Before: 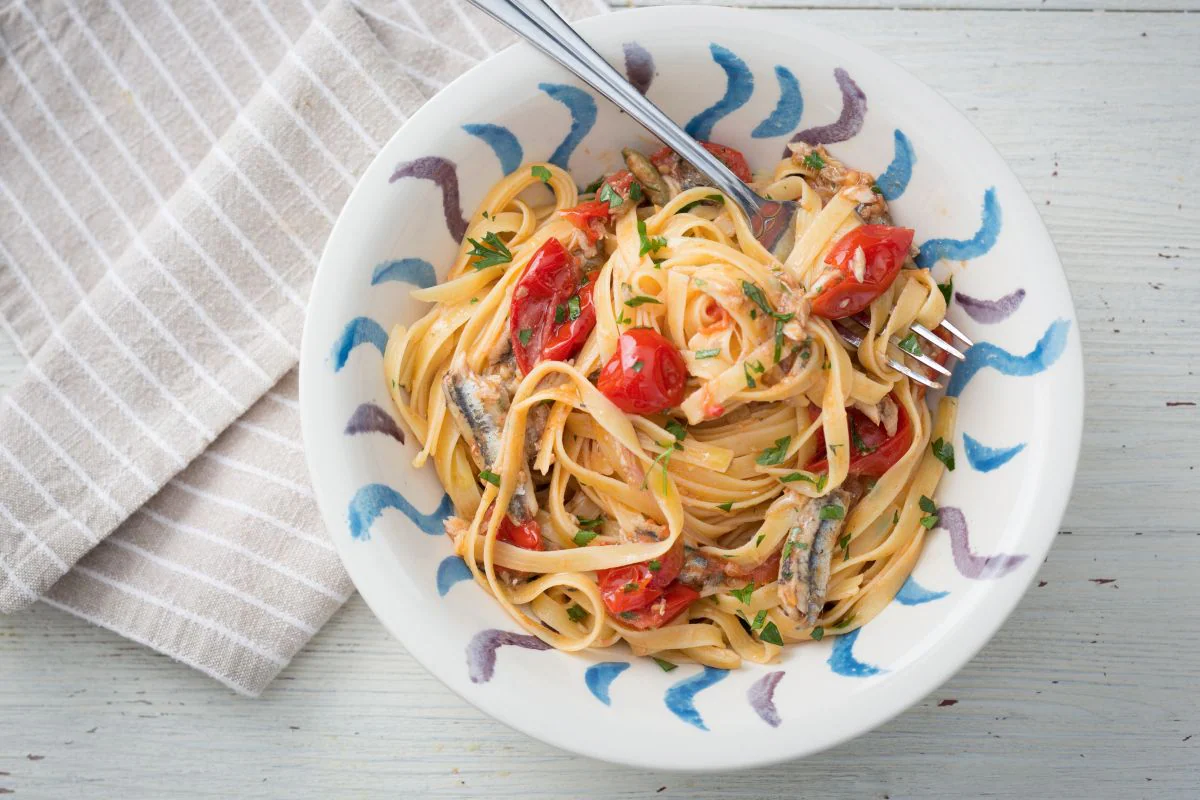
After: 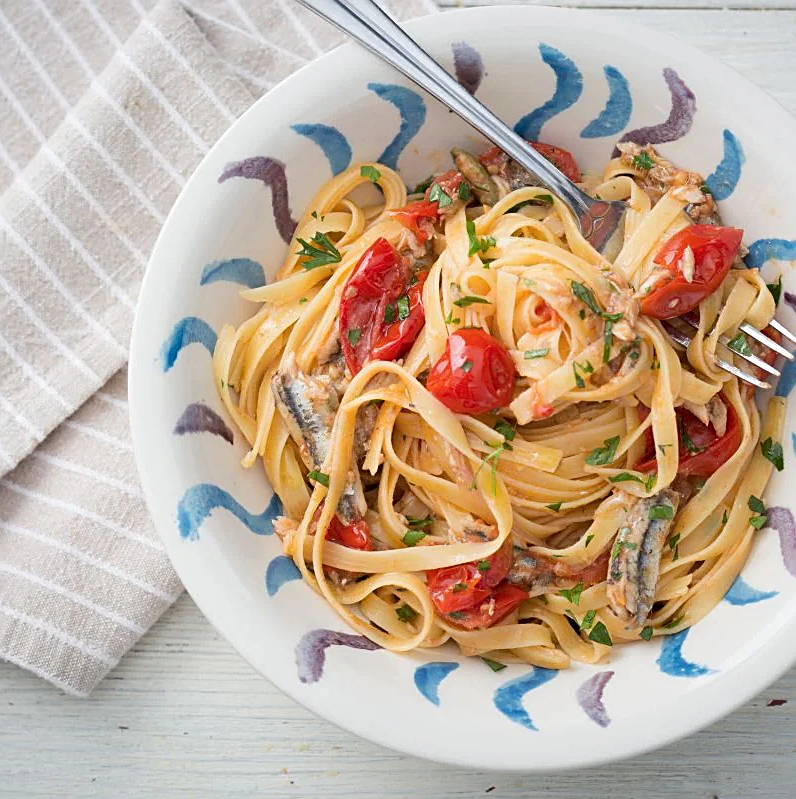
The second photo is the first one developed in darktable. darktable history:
crop and rotate: left 14.318%, right 19.319%
tone equalizer: edges refinement/feathering 500, mask exposure compensation -1.57 EV, preserve details guided filter
sharpen: on, module defaults
